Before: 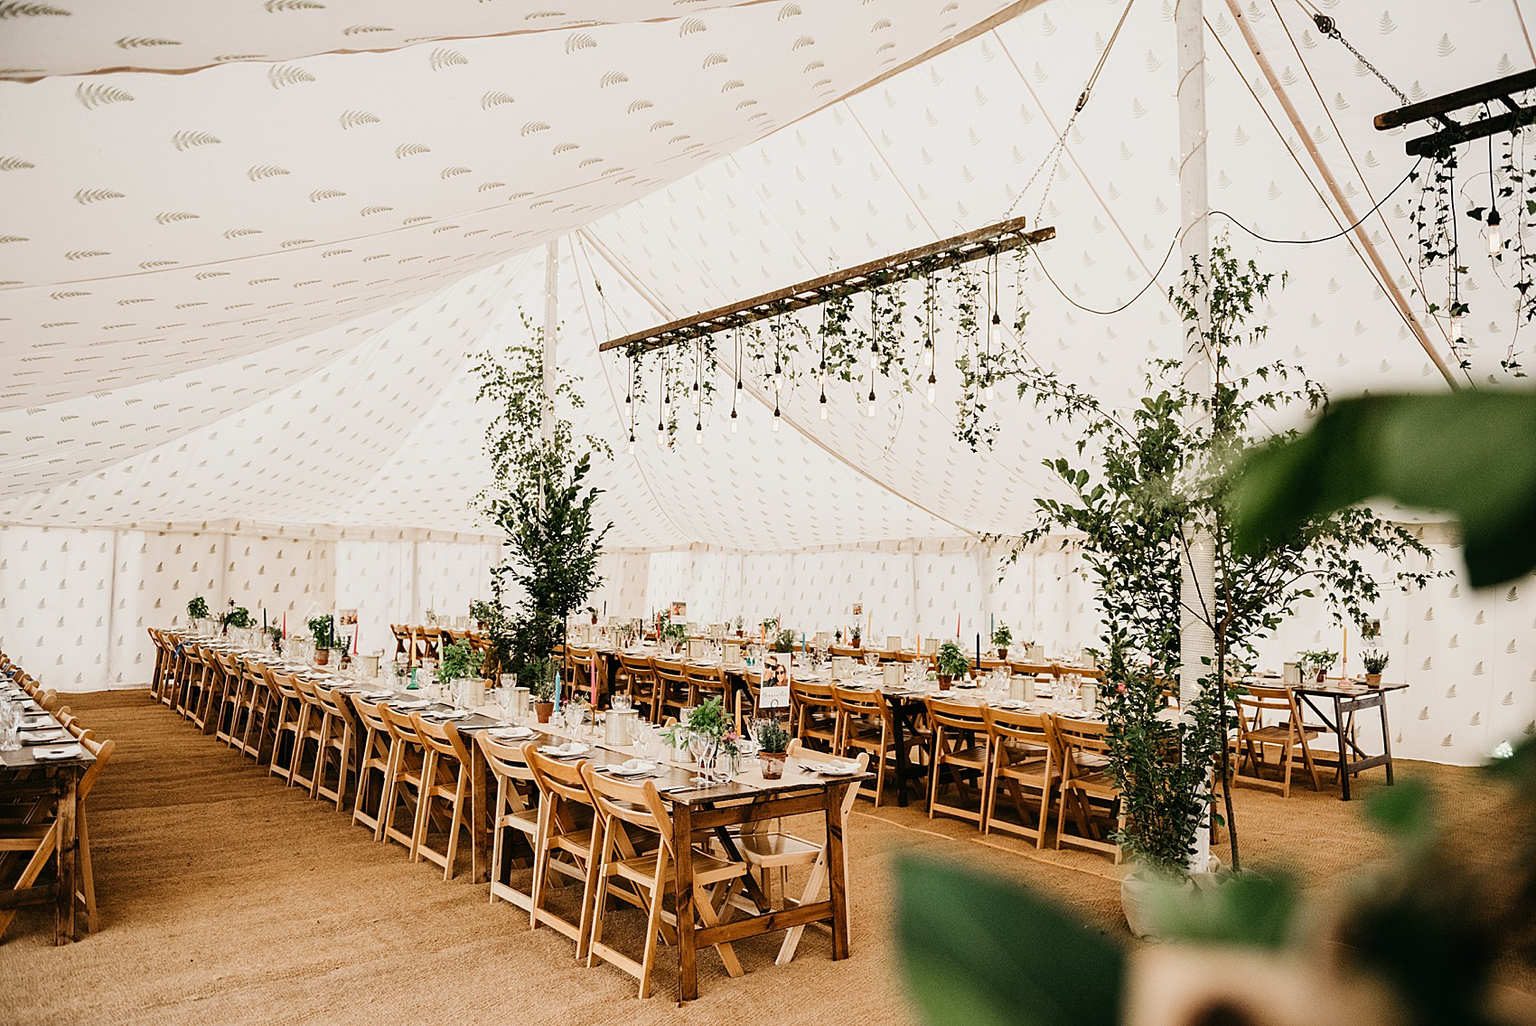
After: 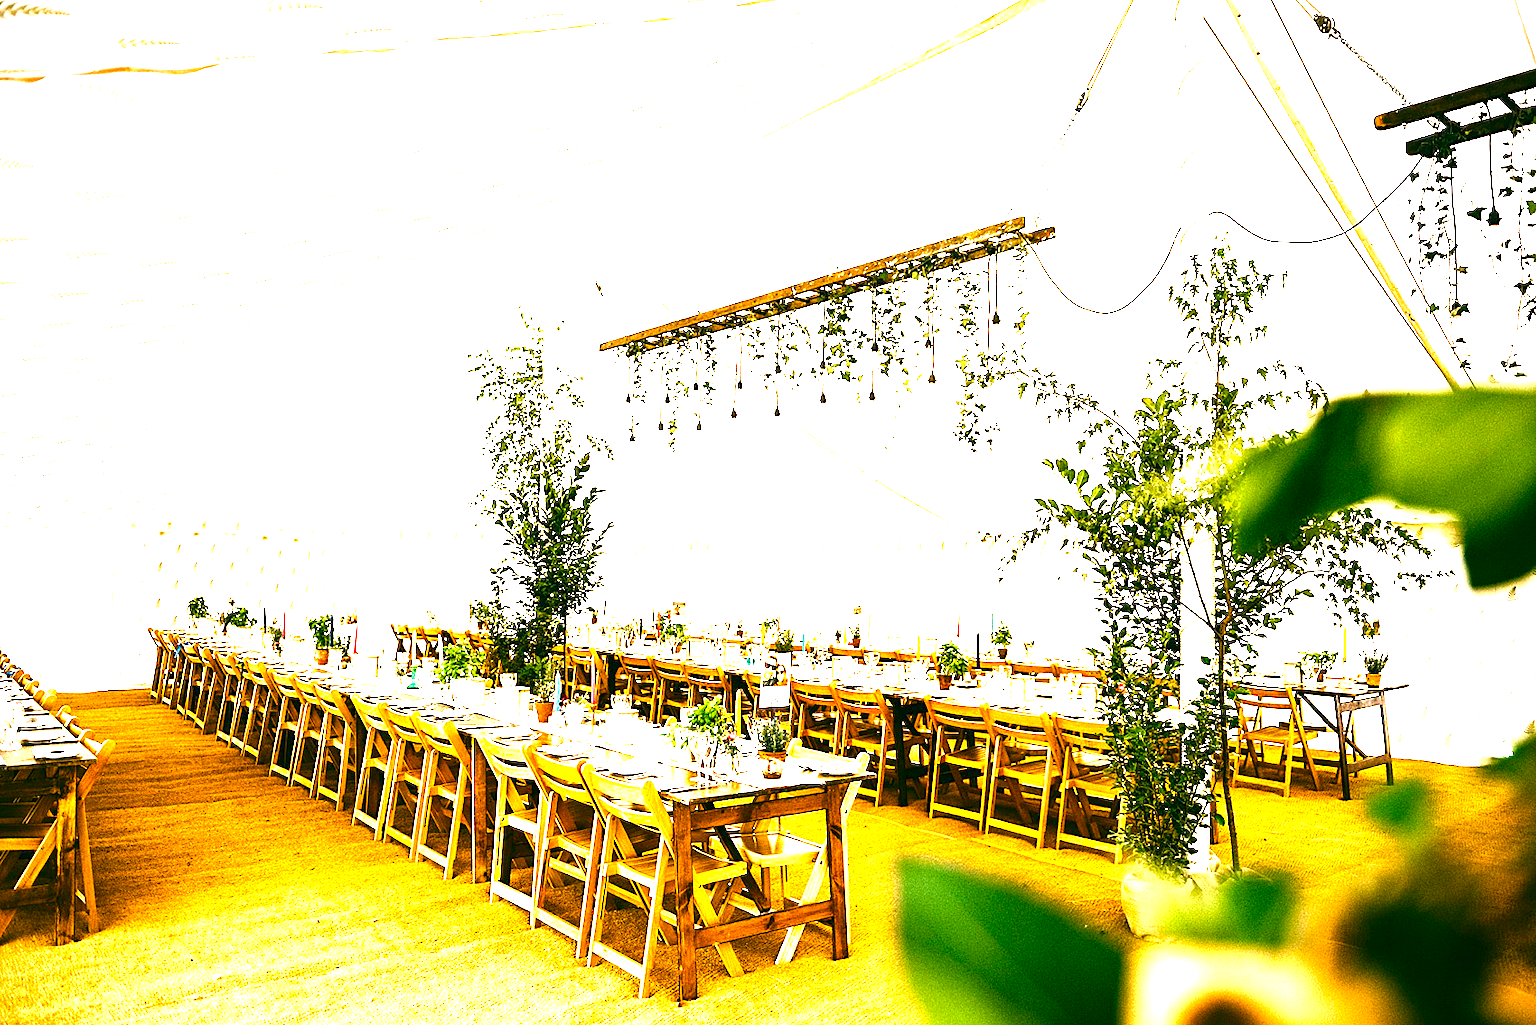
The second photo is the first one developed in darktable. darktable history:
tone equalizer: mask exposure compensation -0.505 EV
contrast brightness saturation: brightness -0.086
color balance rgb: shadows lift › chroma 2.045%, shadows lift › hue 217.27°, linear chroma grading › global chroma 22.701%, perceptual saturation grading › global saturation 37.242%, perceptual saturation grading › shadows 35.127%, perceptual brilliance grading › global brilliance 10.749%, global vibrance 14.692%
exposure: black level correction 0, exposure 1.752 EV, compensate highlight preservation false
color correction: highlights a* 4.29, highlights b* 4.99, shadows a* -7.4, shadows b* 5.05
